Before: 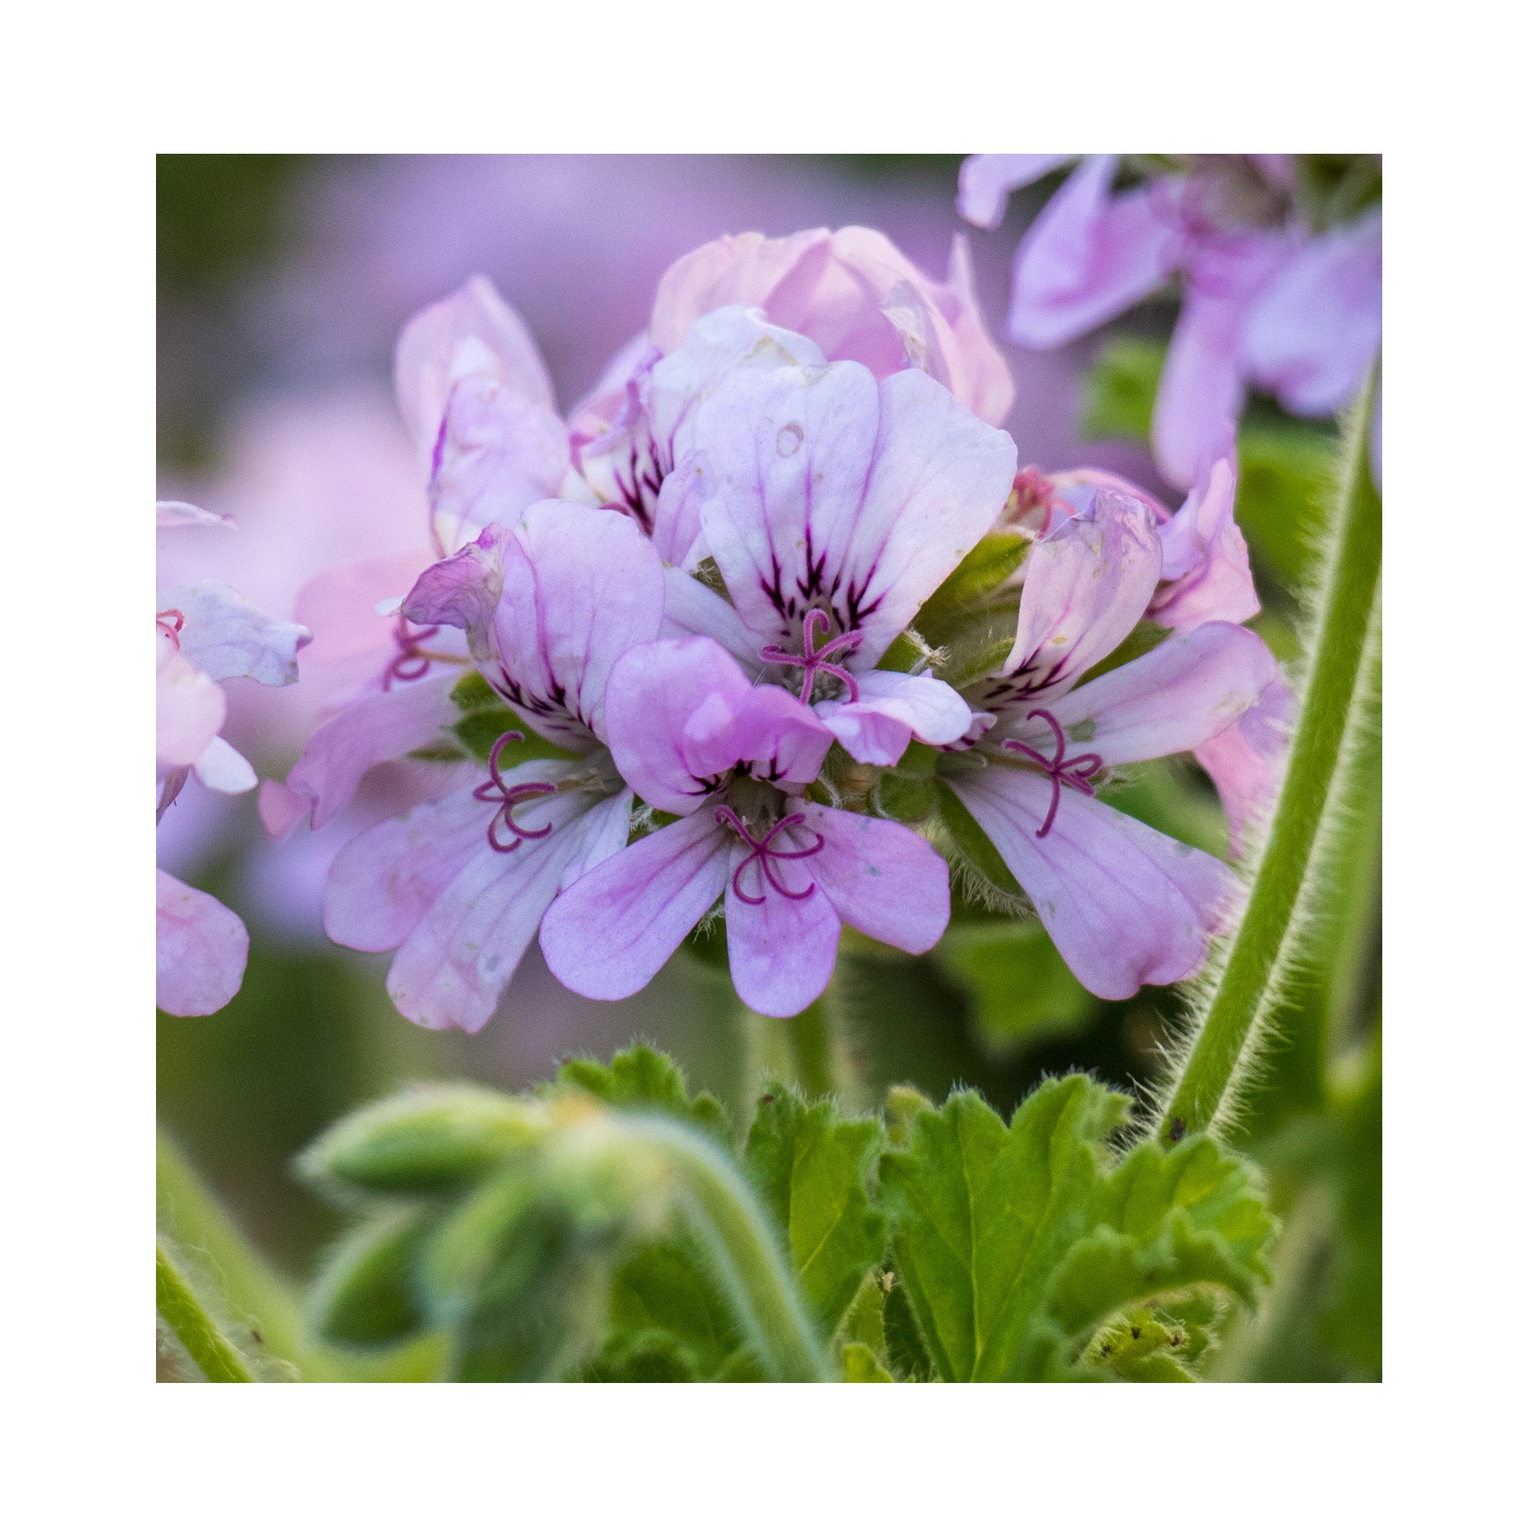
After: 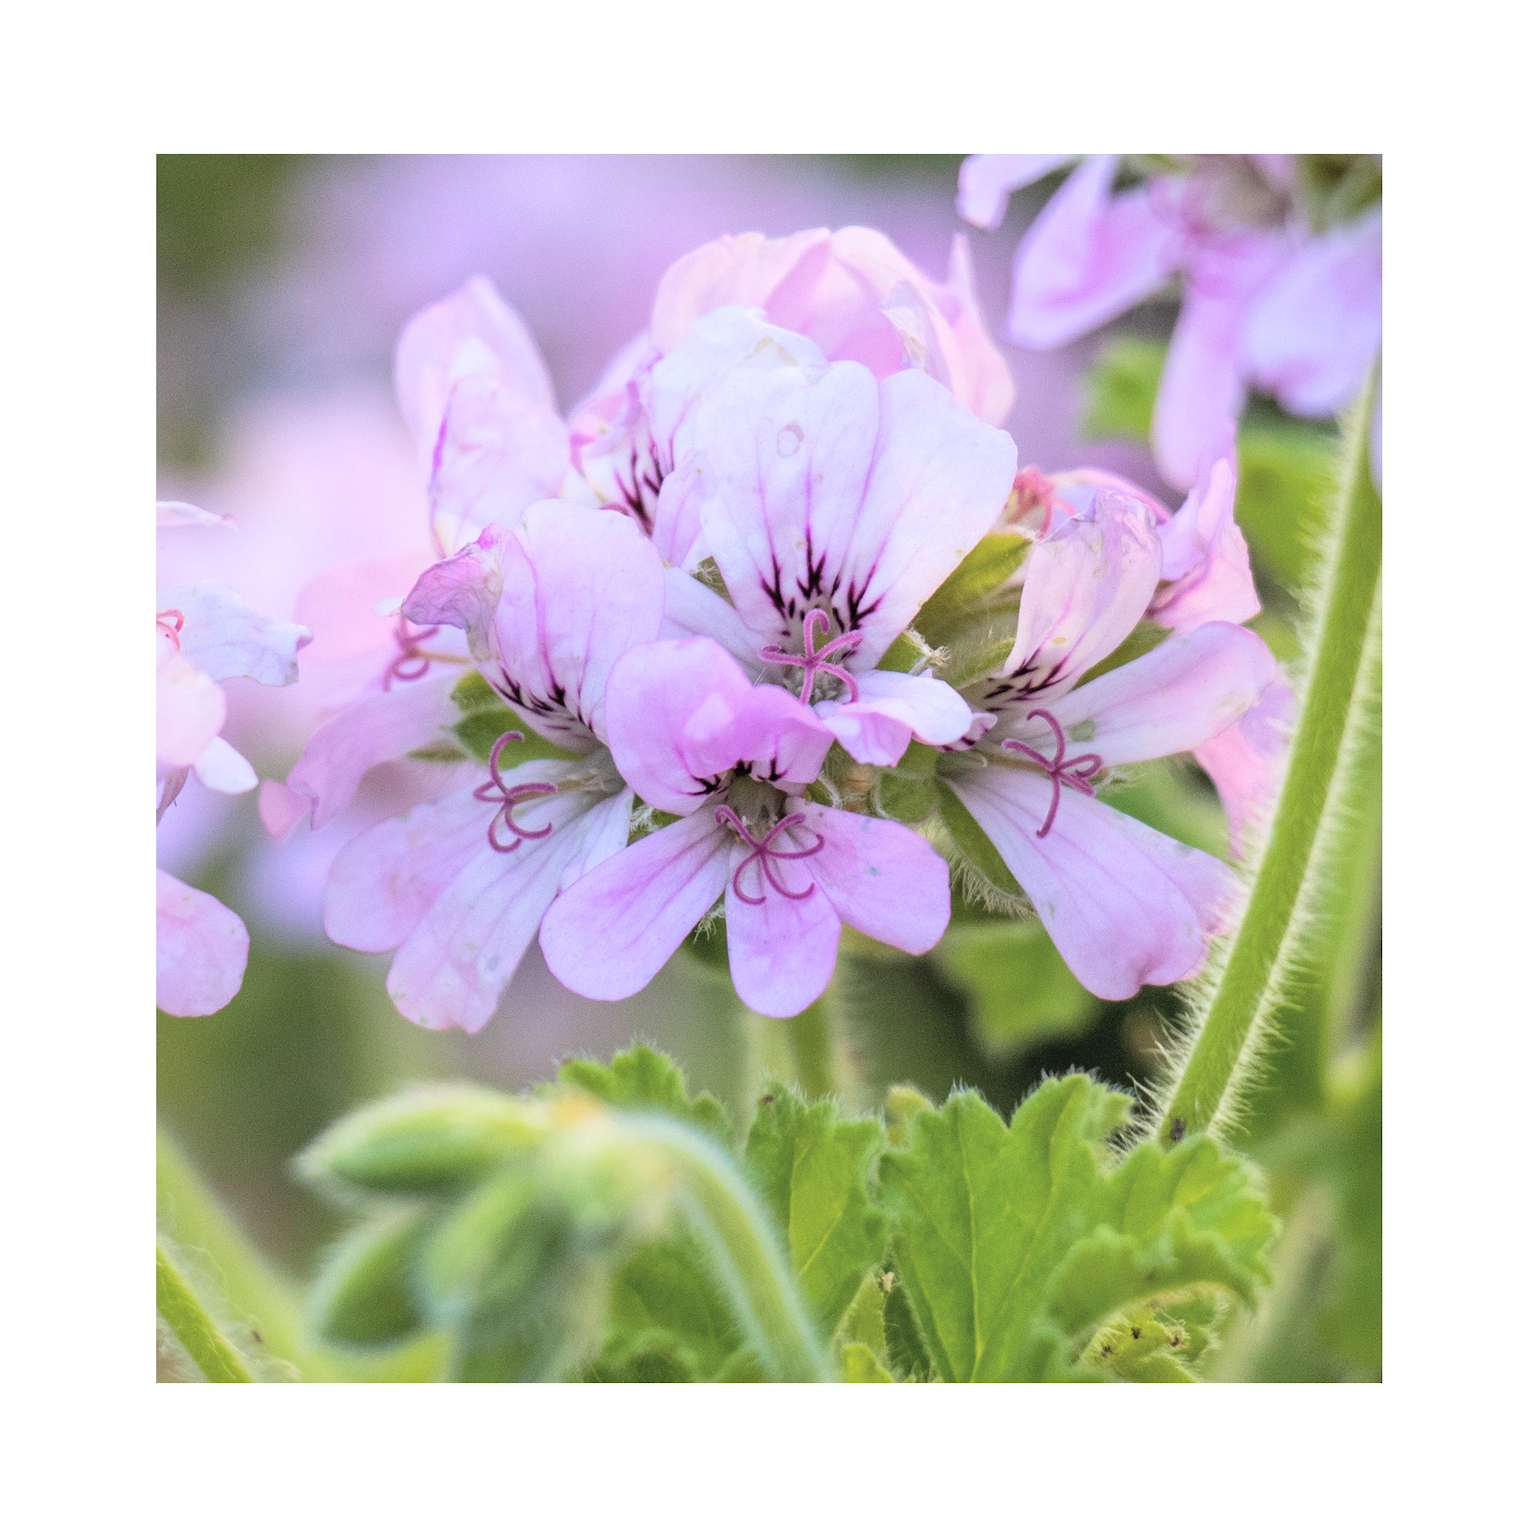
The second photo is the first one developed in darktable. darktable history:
exposure: compensate highlight preservation false
global tonemap: drago (0.7, 100)
